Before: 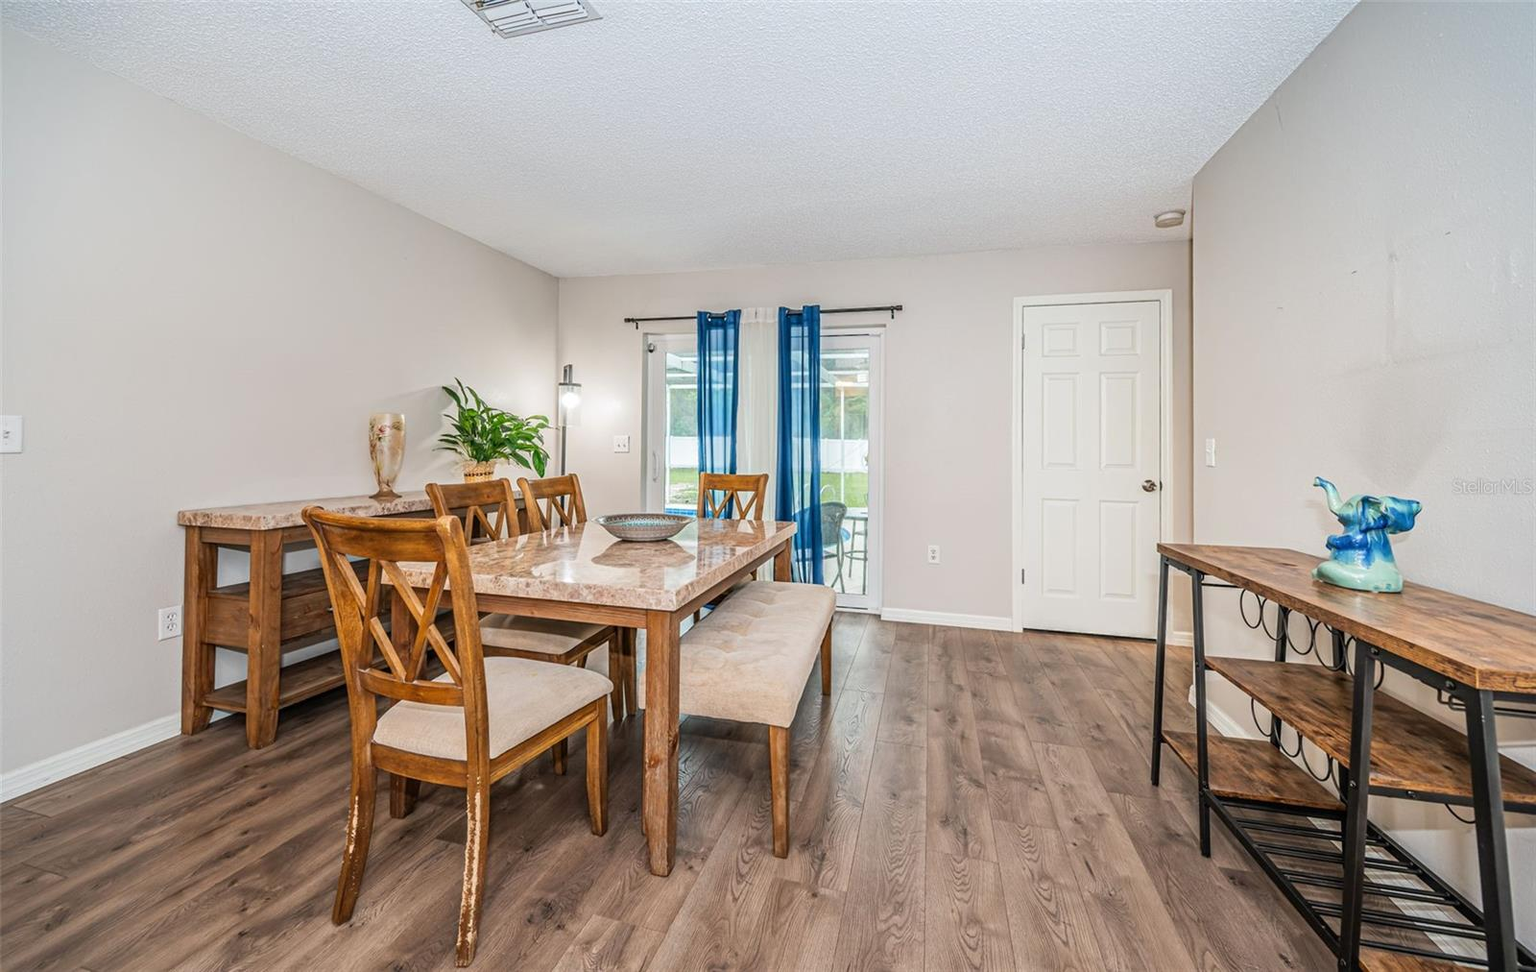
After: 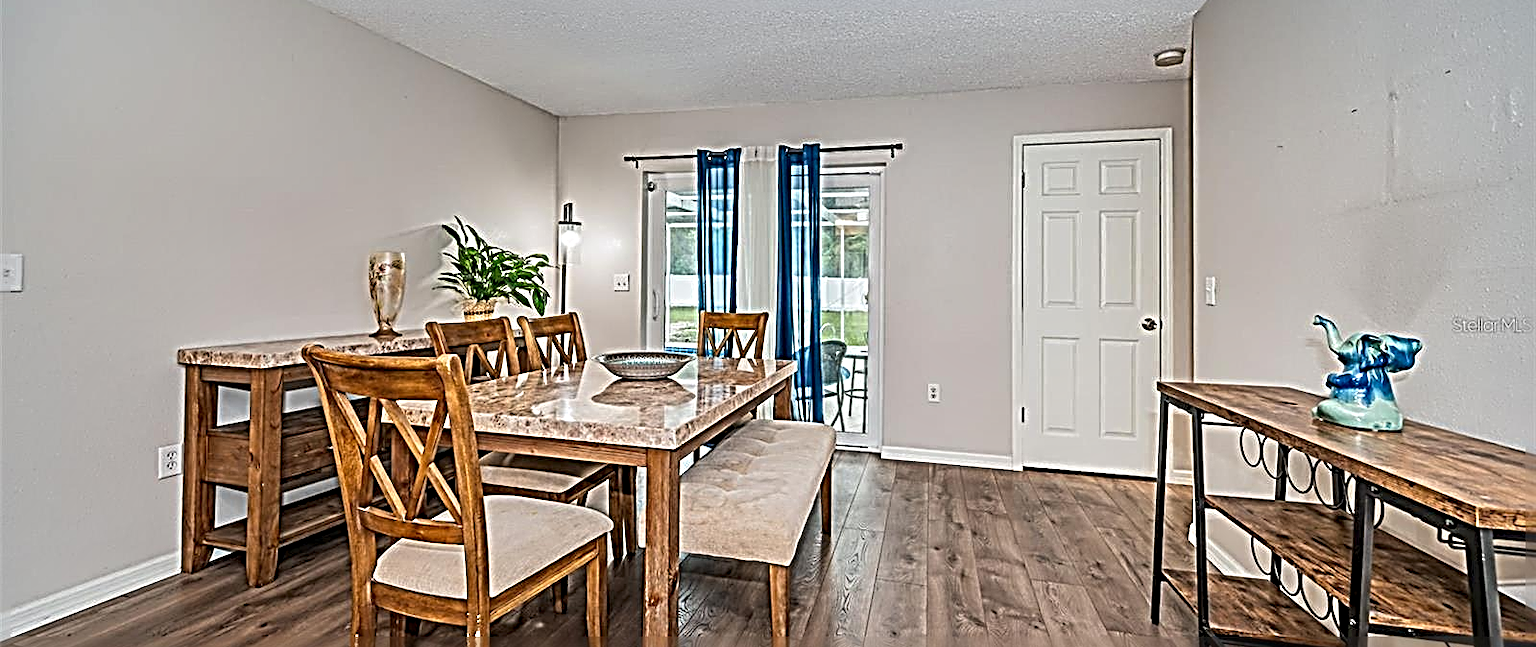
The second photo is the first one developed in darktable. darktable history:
shadows and highlights: shadows 43.61, white point adjustment -1.32, soften with gaussian
crop: top 16.66%, bottom 16.708%
sharpen: radius 4.032, amount 1.985
